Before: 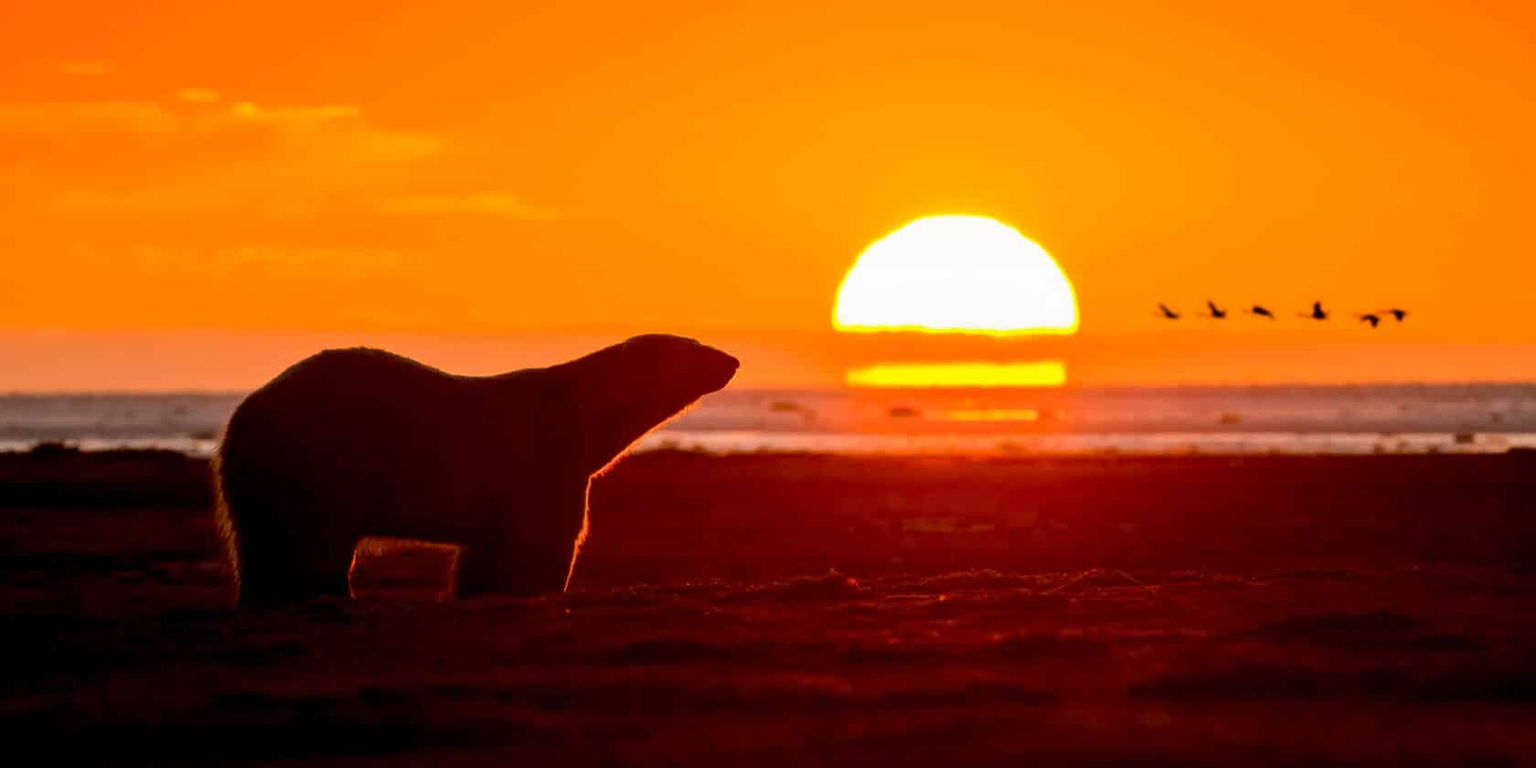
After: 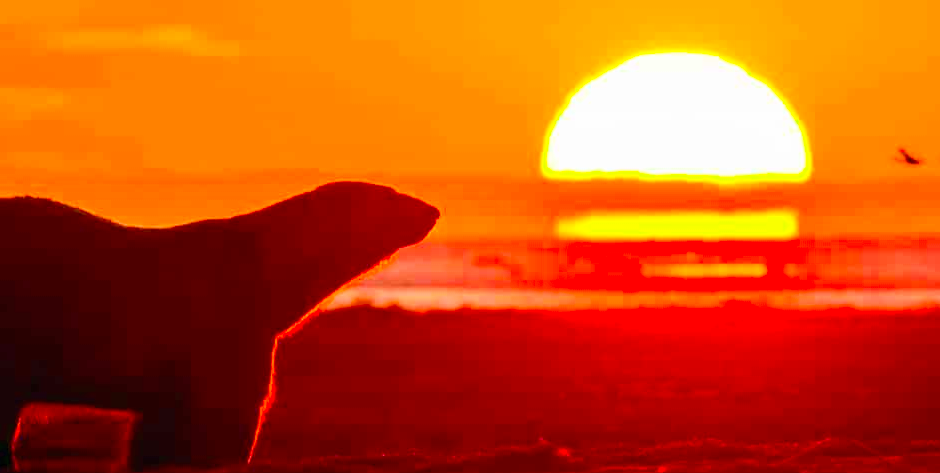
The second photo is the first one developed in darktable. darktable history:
crop and rotate: left 22.001%, top 22.008%, right 21.998%, bottom 21.633%
contrast brightness saturation: contrast 0.204, brightness 0.195, saturation 0.789
